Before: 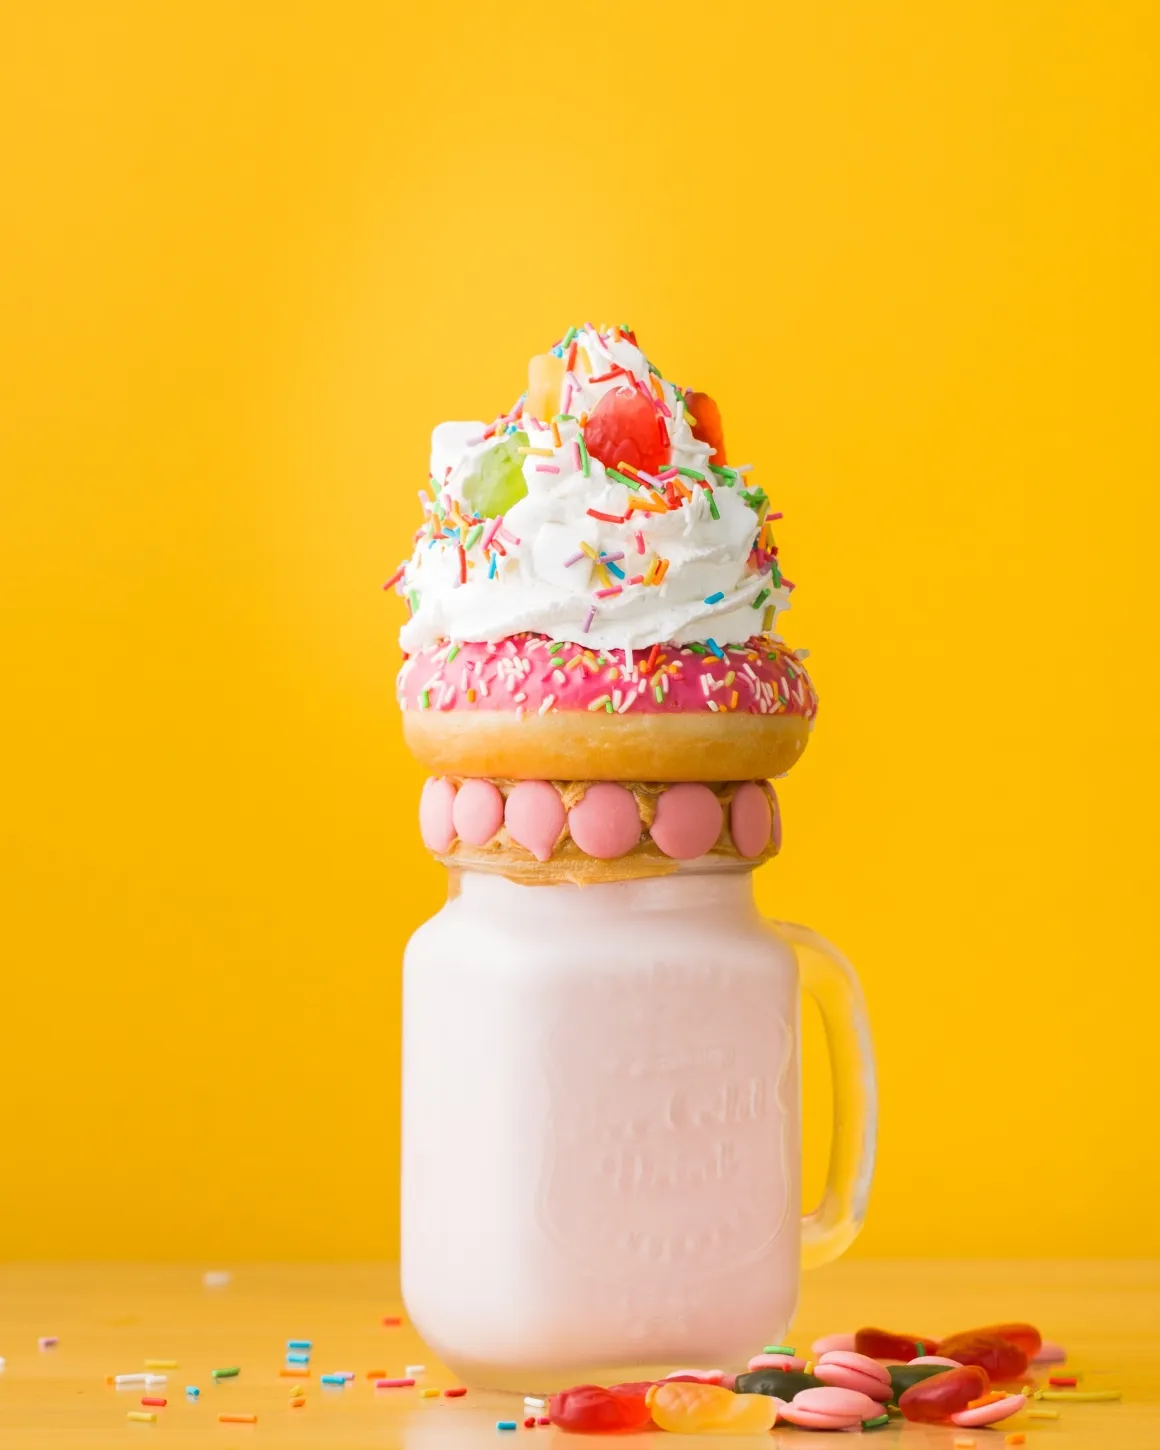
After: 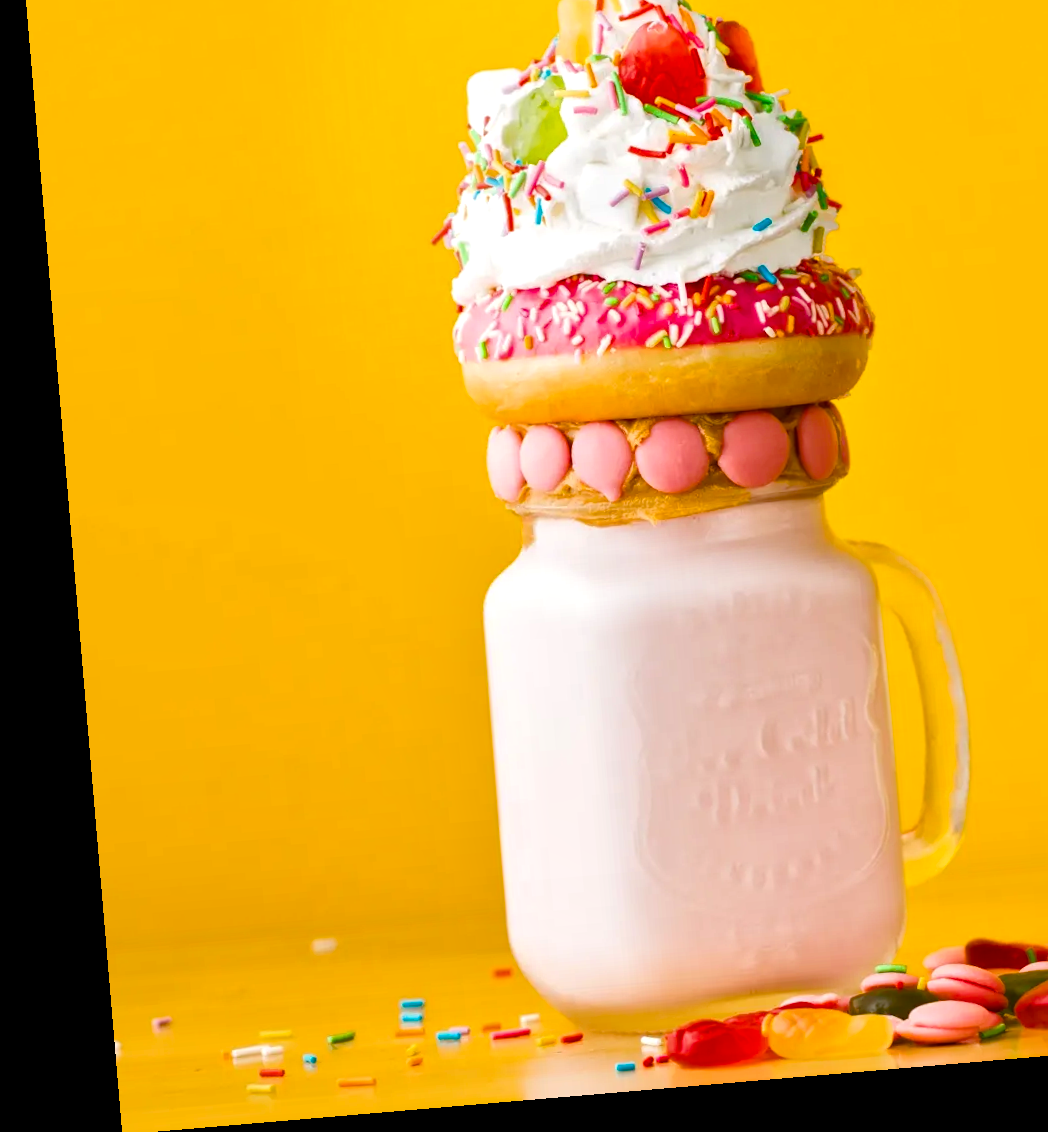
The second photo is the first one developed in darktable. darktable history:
rotate and perspective: rotation -4.86°, automatic cropping off
color balance rgb: linear chroma grading › global chroma 18.9%, perceptual saturation grading › global saturation 20%, perceptual saturation grading › highlights -25%, perceptual saturation grading › shadows 50%, global vibrance 18.93%
local contrast: mode bilateral grid, contrast 50, coarseness 50, detail 150%, midtone range 0.2
crop: top 26.531%, right 17.959%
